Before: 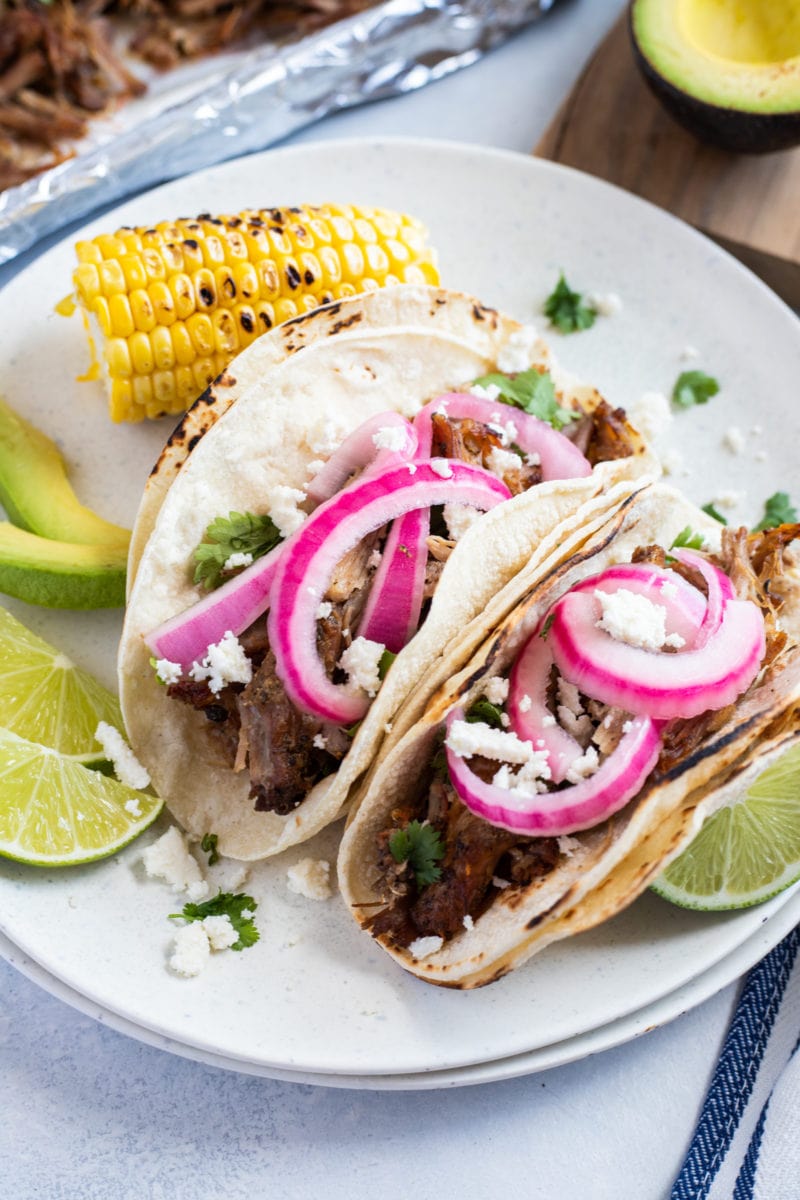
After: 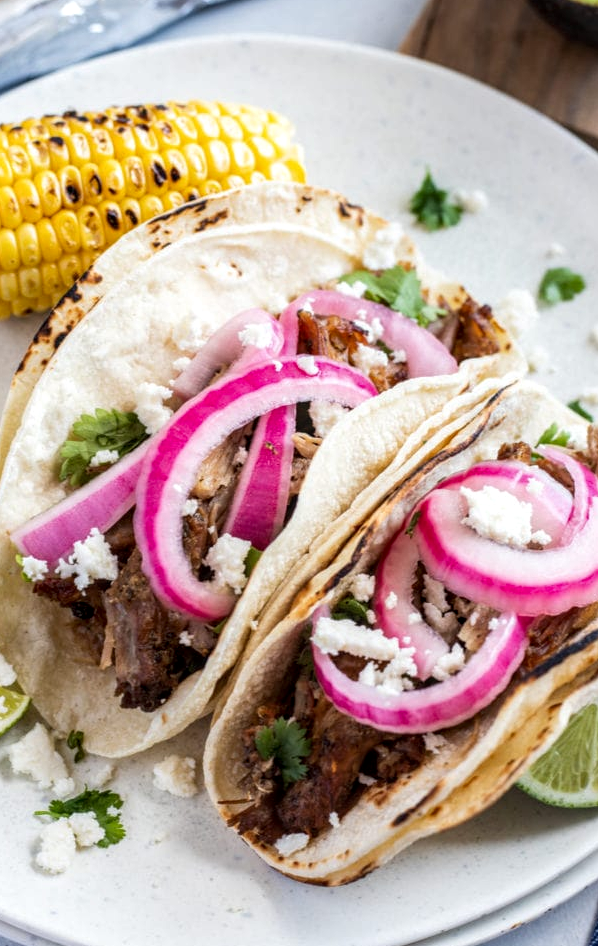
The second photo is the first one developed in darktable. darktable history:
local contrast: detail 130%
crop: left 16.768%, top 8.653%, right 8.362%, bottom 12.485%
